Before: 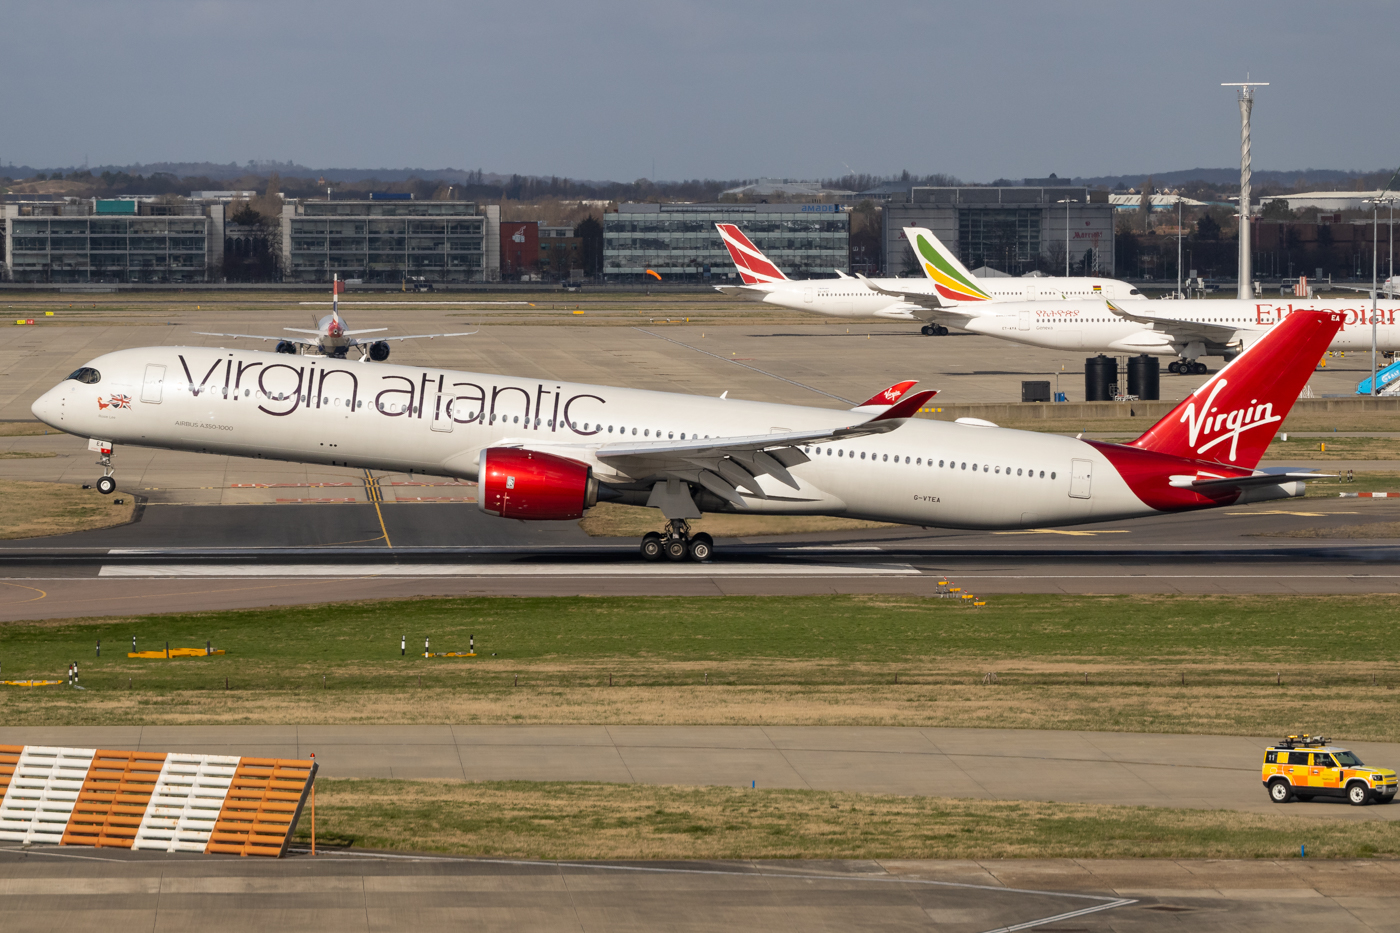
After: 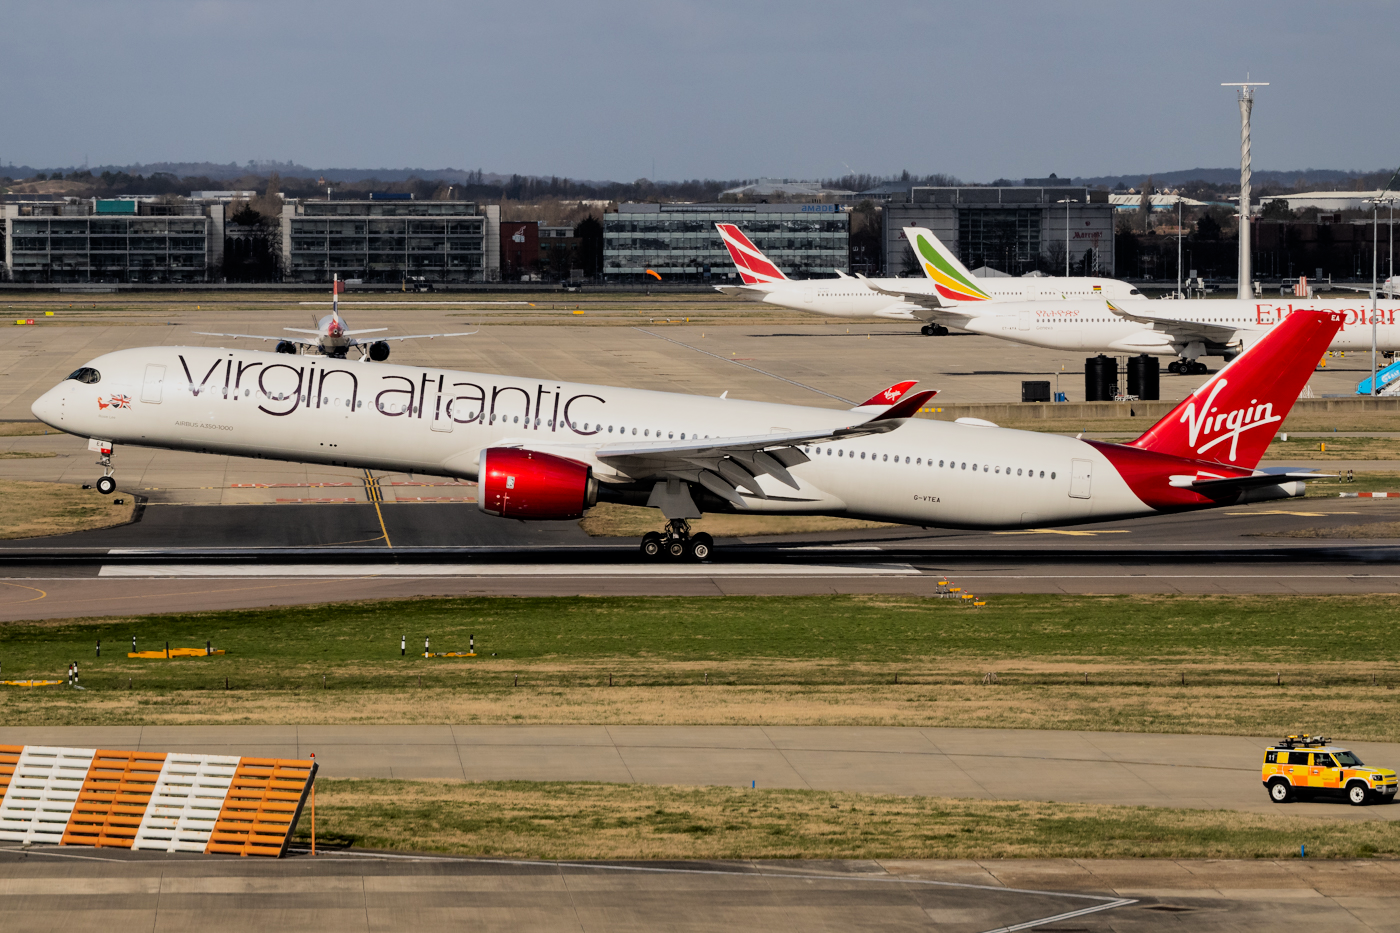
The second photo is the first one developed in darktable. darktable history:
contrast brightness saturation: contrast 0.036, saturation 0.157
filmic rgb: black relative exposure -5.02 EV, white relative exposure 3.99 EV, hardness 2.88, contrast 1.299, highlights saturation mix -9.92%, iterations of high-quality reconstruction 0
